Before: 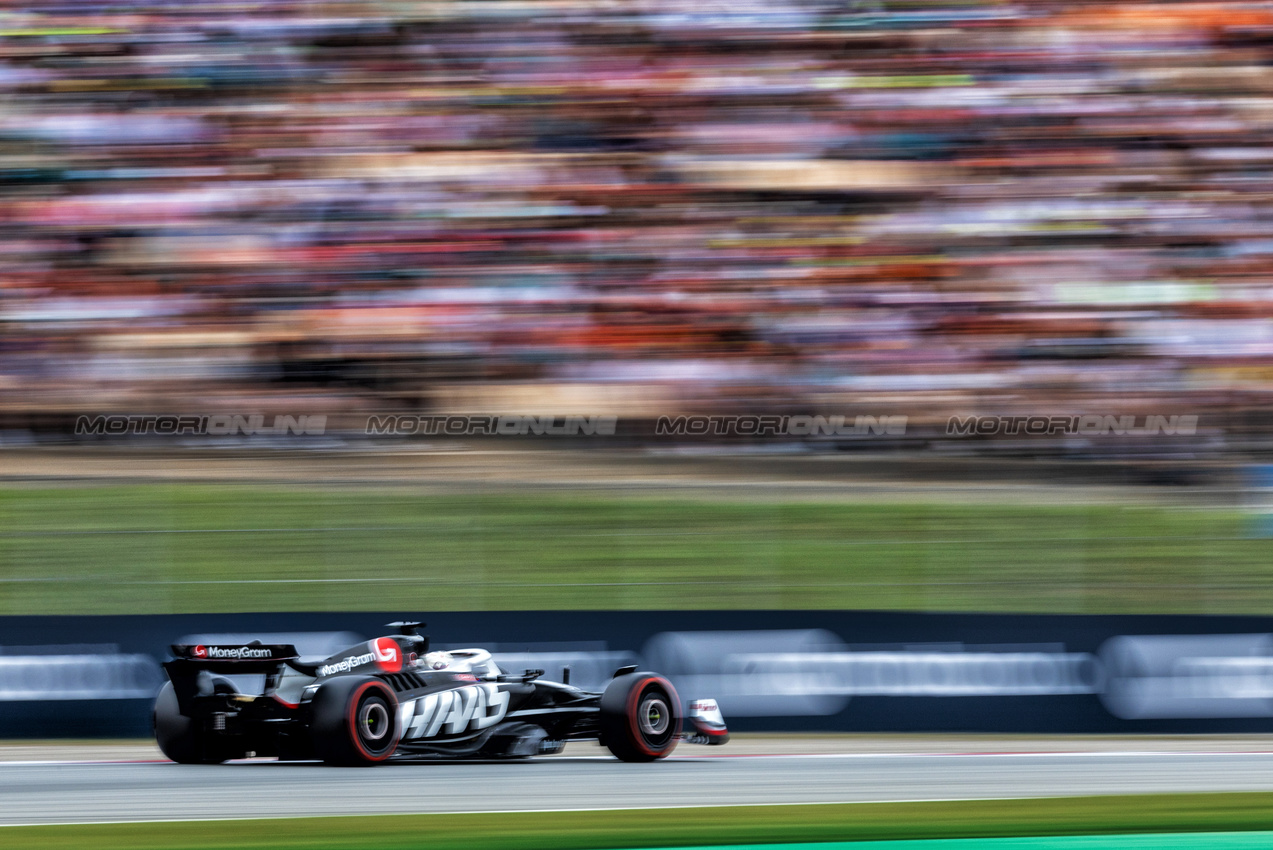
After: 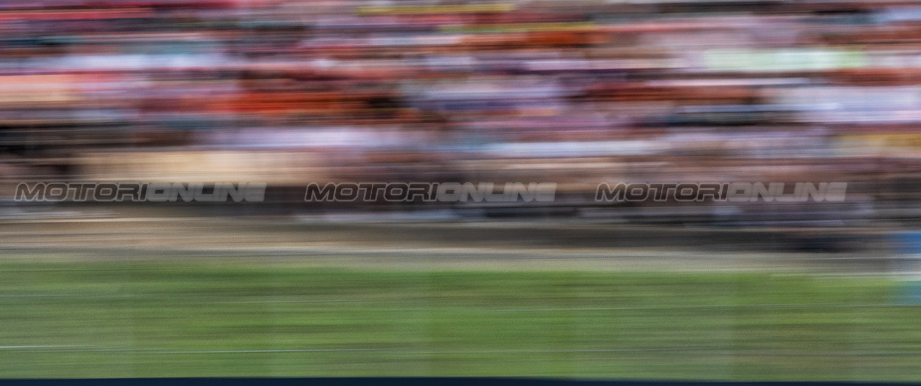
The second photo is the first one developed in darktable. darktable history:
crop and rotate: left 27.595%, top 27.418%, bottom 27.115%
tone equalizer: -7 EV 0.183 EV, -6 EV 0.088 EV, -5 EV 0.11 EV, -4 EV 0.057 EV, -2 EV -0.037 EV, -1 EV -0.056 EV, +0 EV -0.055 EV, edges refinement/feathering 500, mask exposure compensation -1.57 EV, preserve details no
